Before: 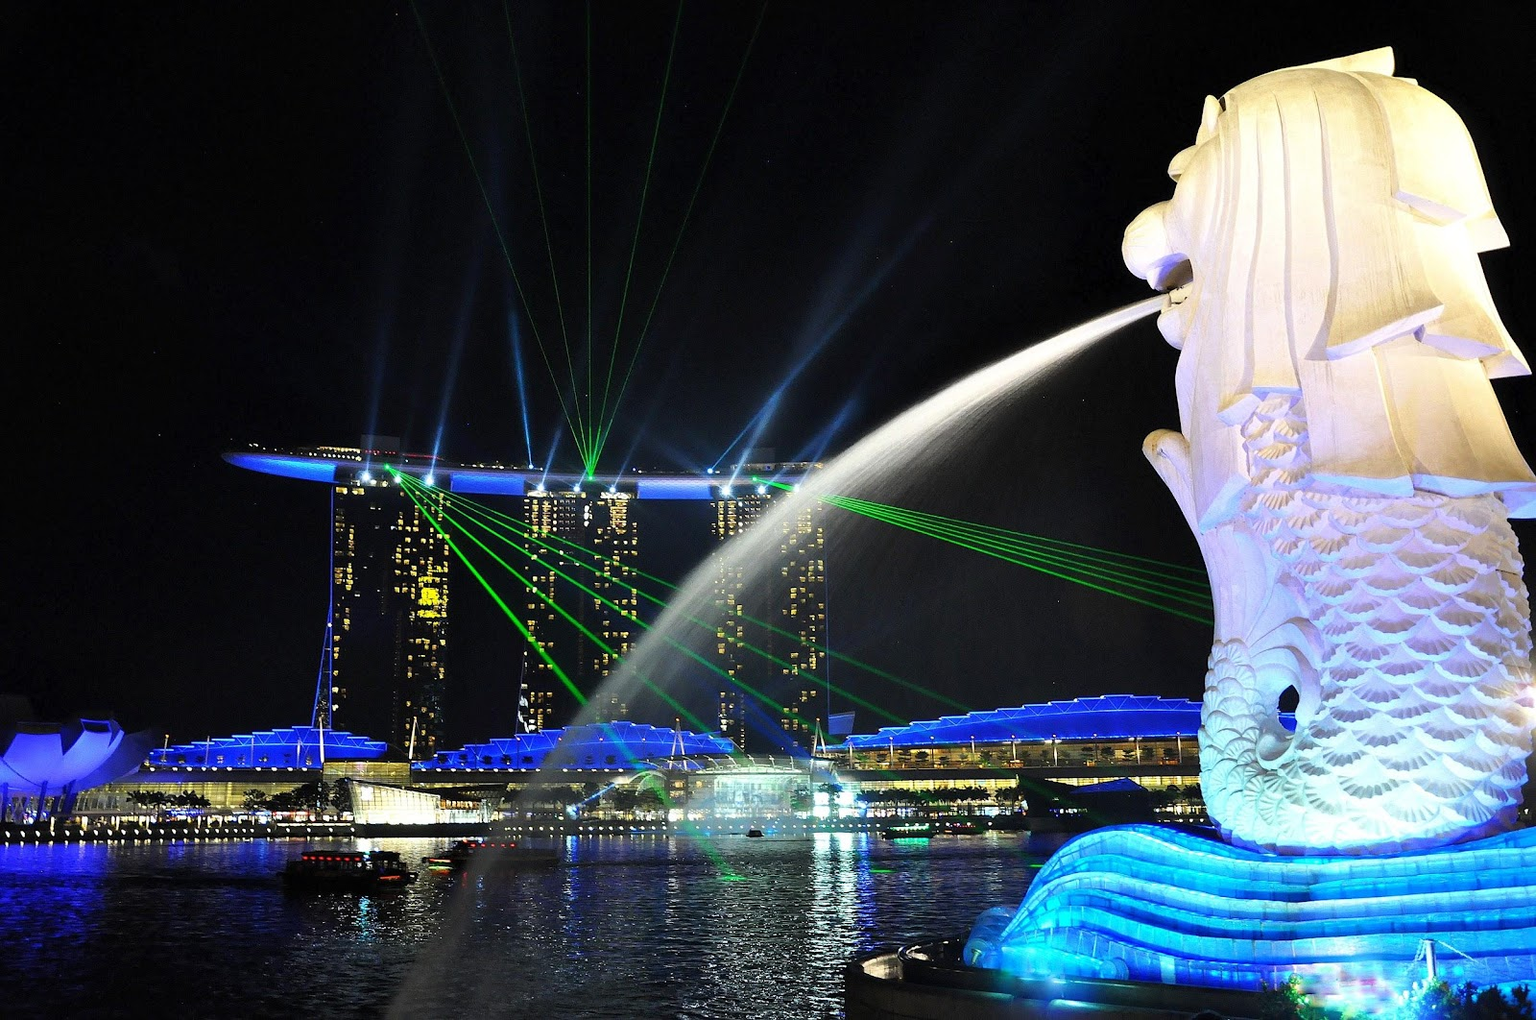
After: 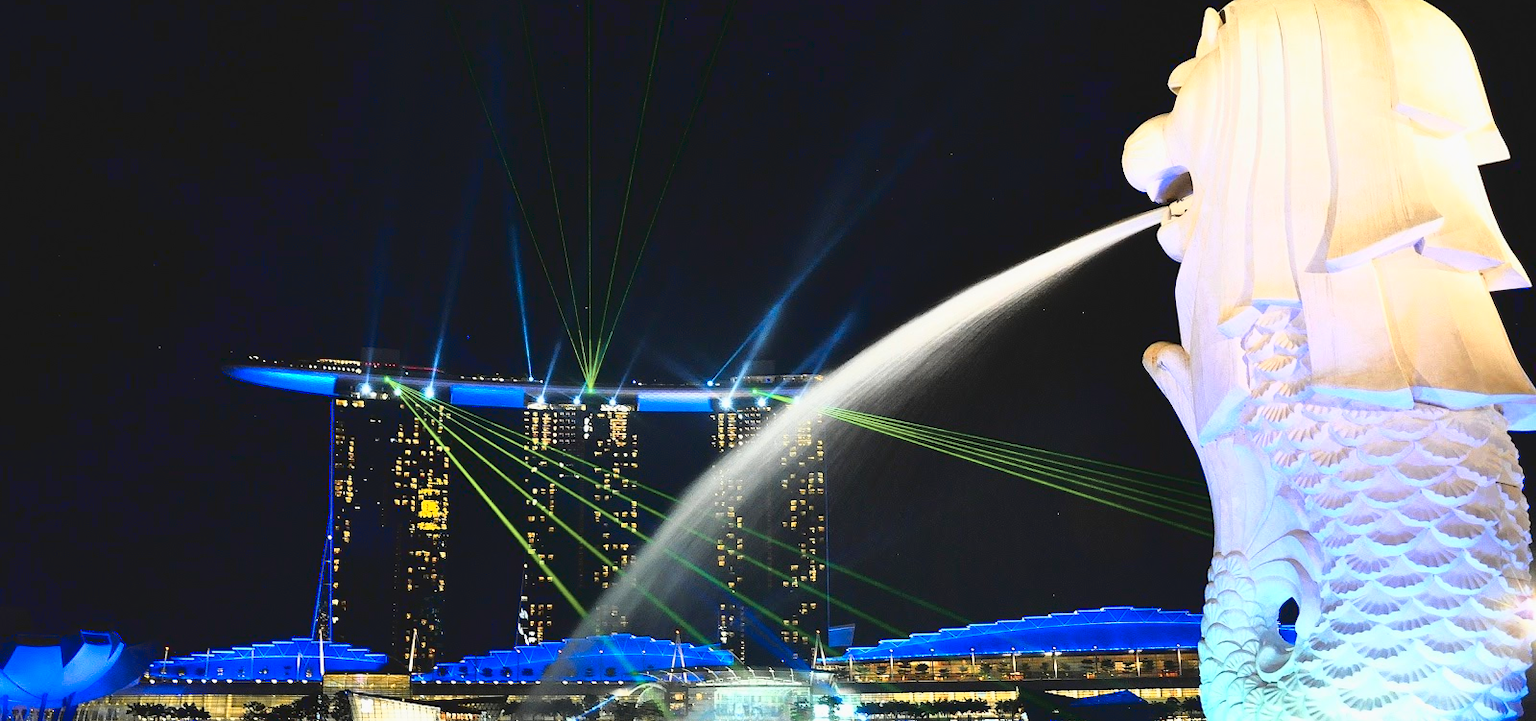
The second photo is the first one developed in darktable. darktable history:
color zones: curves: ch1 [(0.263, 0.53) (0.376, 0.287) (0.487, 0.512) (0.748, 0.547) (1, 0.513)]; ch2 [(0.262, 0.45) (0.751, 0.477)]
crop and rotate: top 8.615%, bottom 20.521%
tone curve: curves: ch0 [(0, 0.074) (0.129, 0.136) (0.285, 0.301) (0.689, 0.764) (0.854, 0.926) (0.987, 0.977)]; ch1 [(0, 0) (0.337, 0.249) (0.434, 0.437) (0.485, 0.491) (0.515, 0.495) (0.566, 0.57) (0.625, 0.625) (0.764, 0.806) (1, 1)]; ch2 [(0, 0) (0.314, 0.301) (0.401, 0.411) (0.505, 0.499) (0.54, 0.54) (0.608, 0.613) (0.706, 0.735) (1, 1)], color space Lab, linked channels, preserve colors none
